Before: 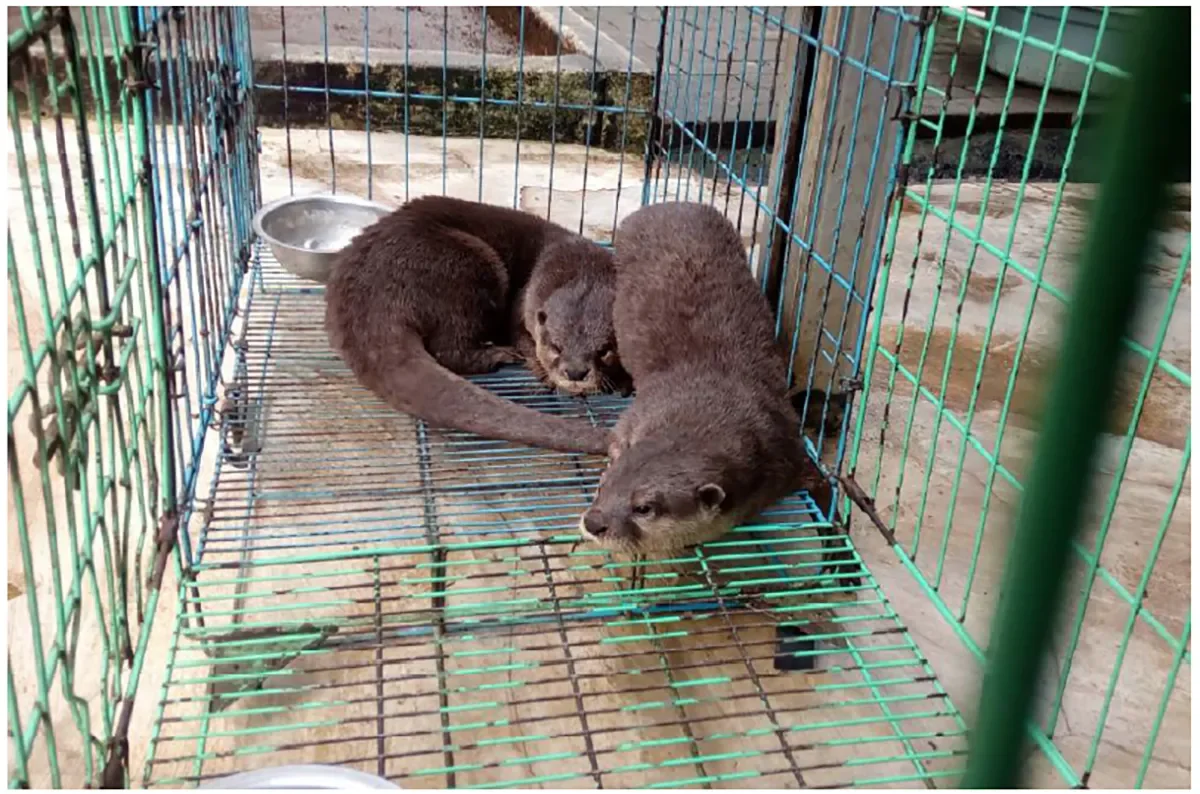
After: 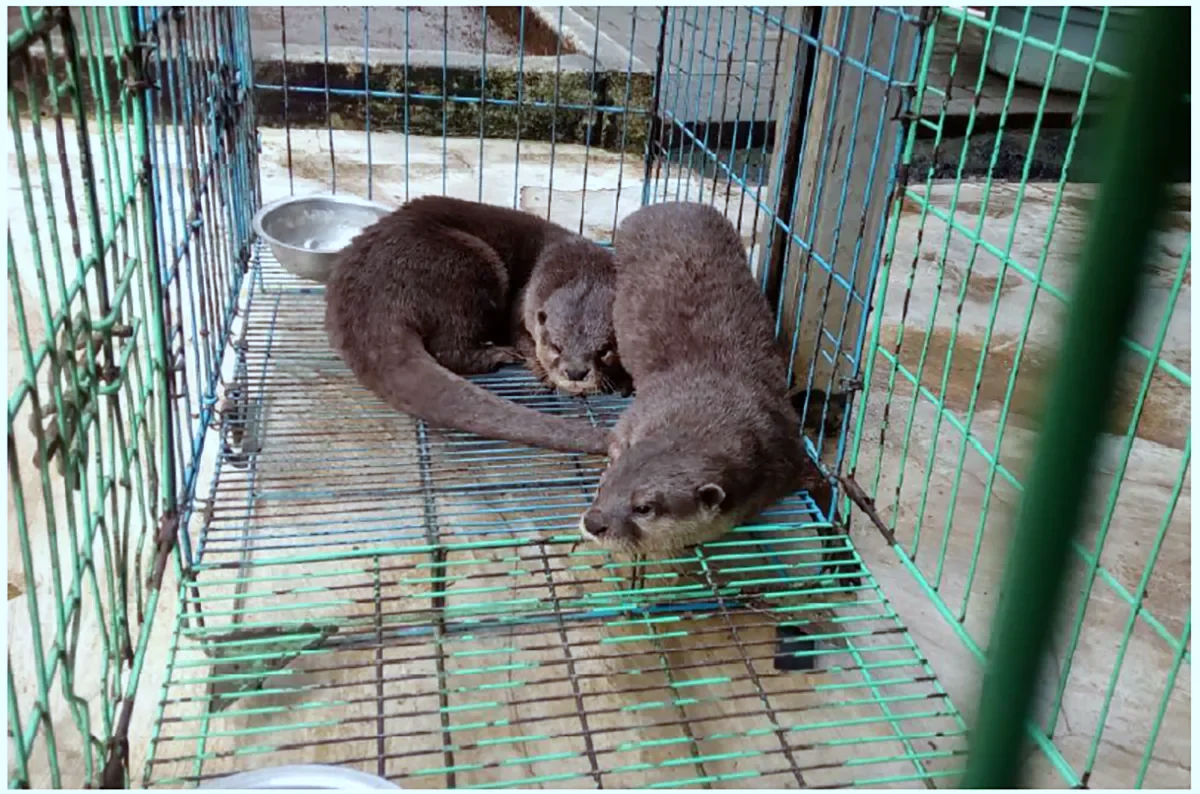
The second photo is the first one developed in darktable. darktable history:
shadows and highlights: shadows 75, highlights -25, soften with gaussian
white balance: red 0.925, blue 1.046
